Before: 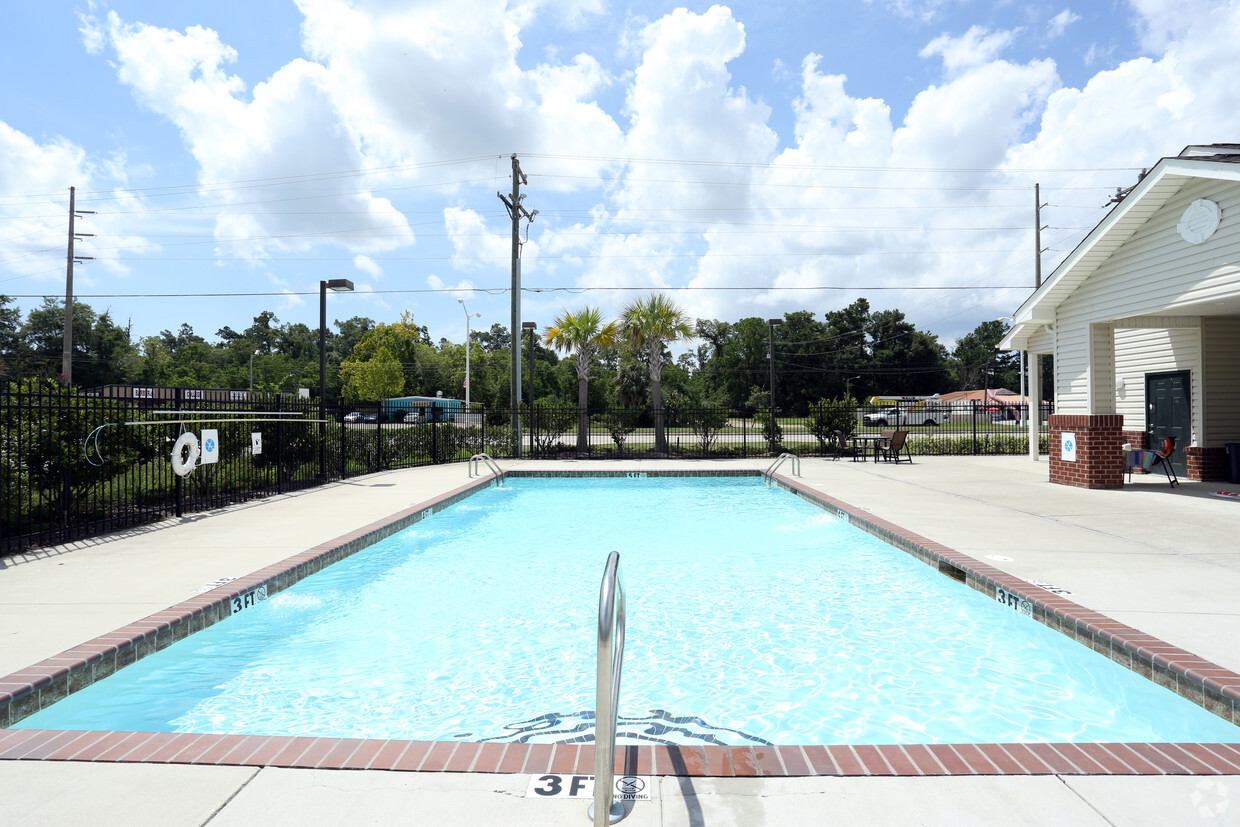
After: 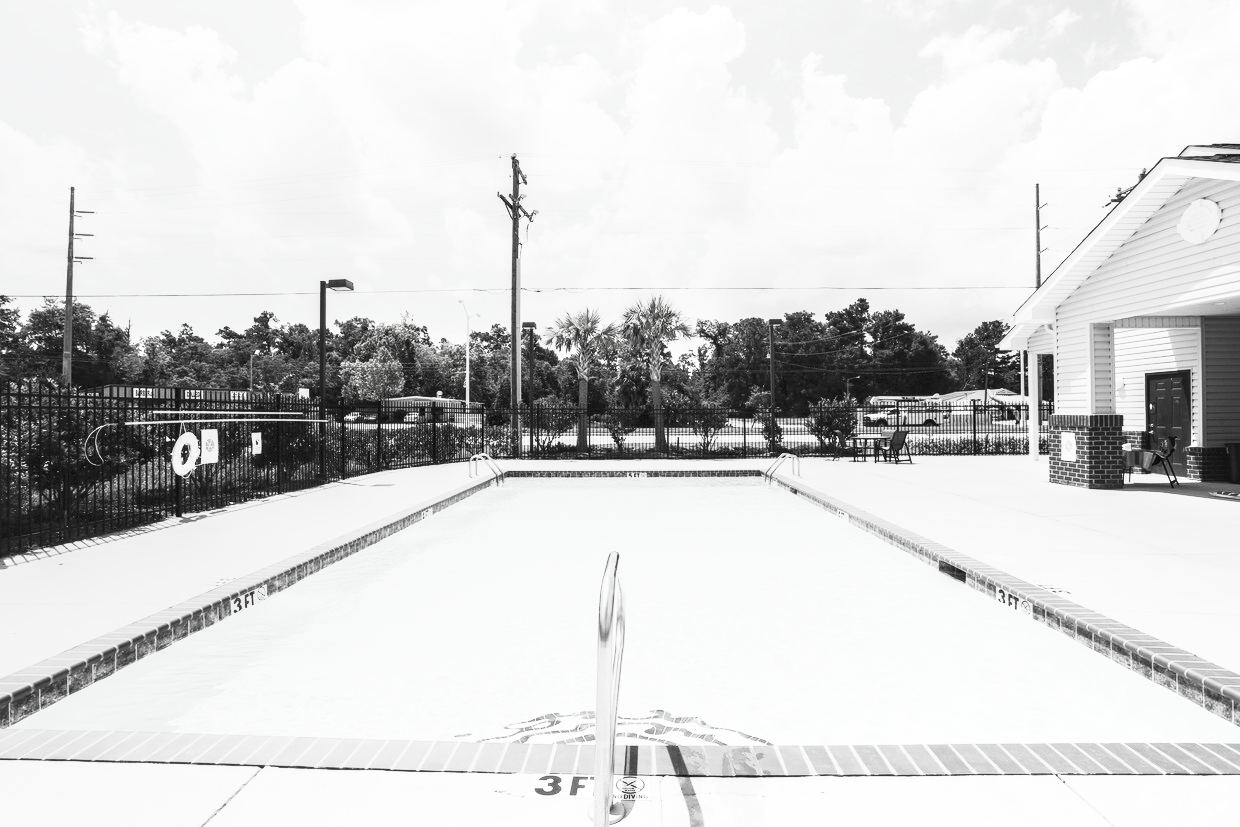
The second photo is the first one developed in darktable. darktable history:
local contrast: on, module defaults
contrast brightness saturation: contrast 0.549, brightness 0.471, saturation -0.986
